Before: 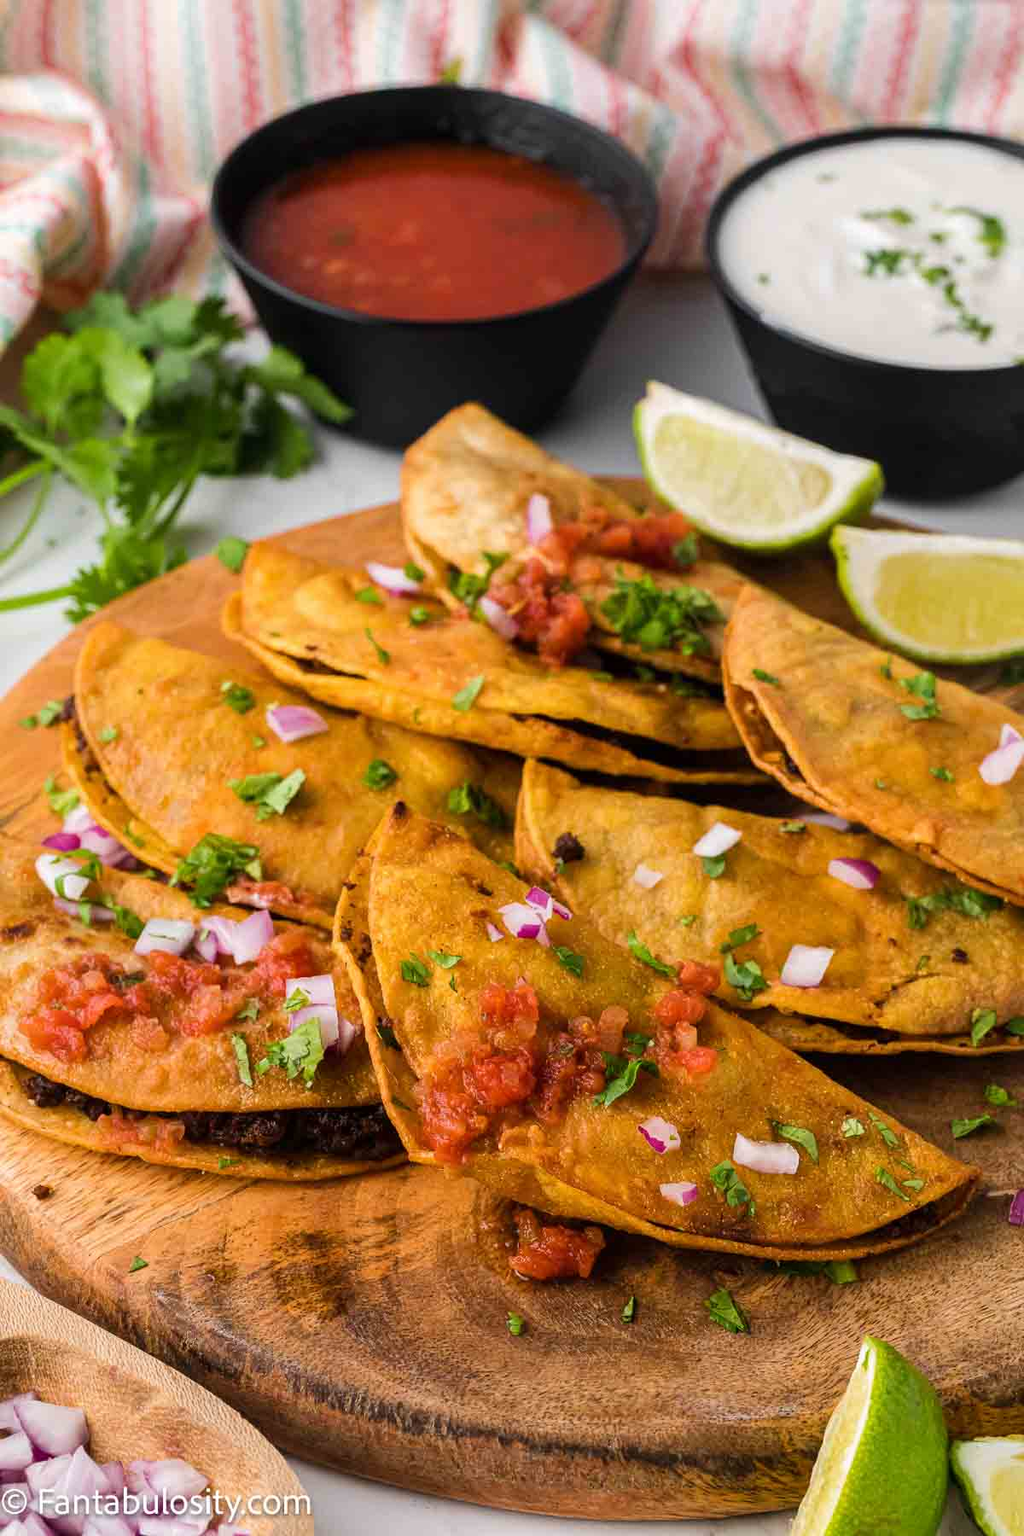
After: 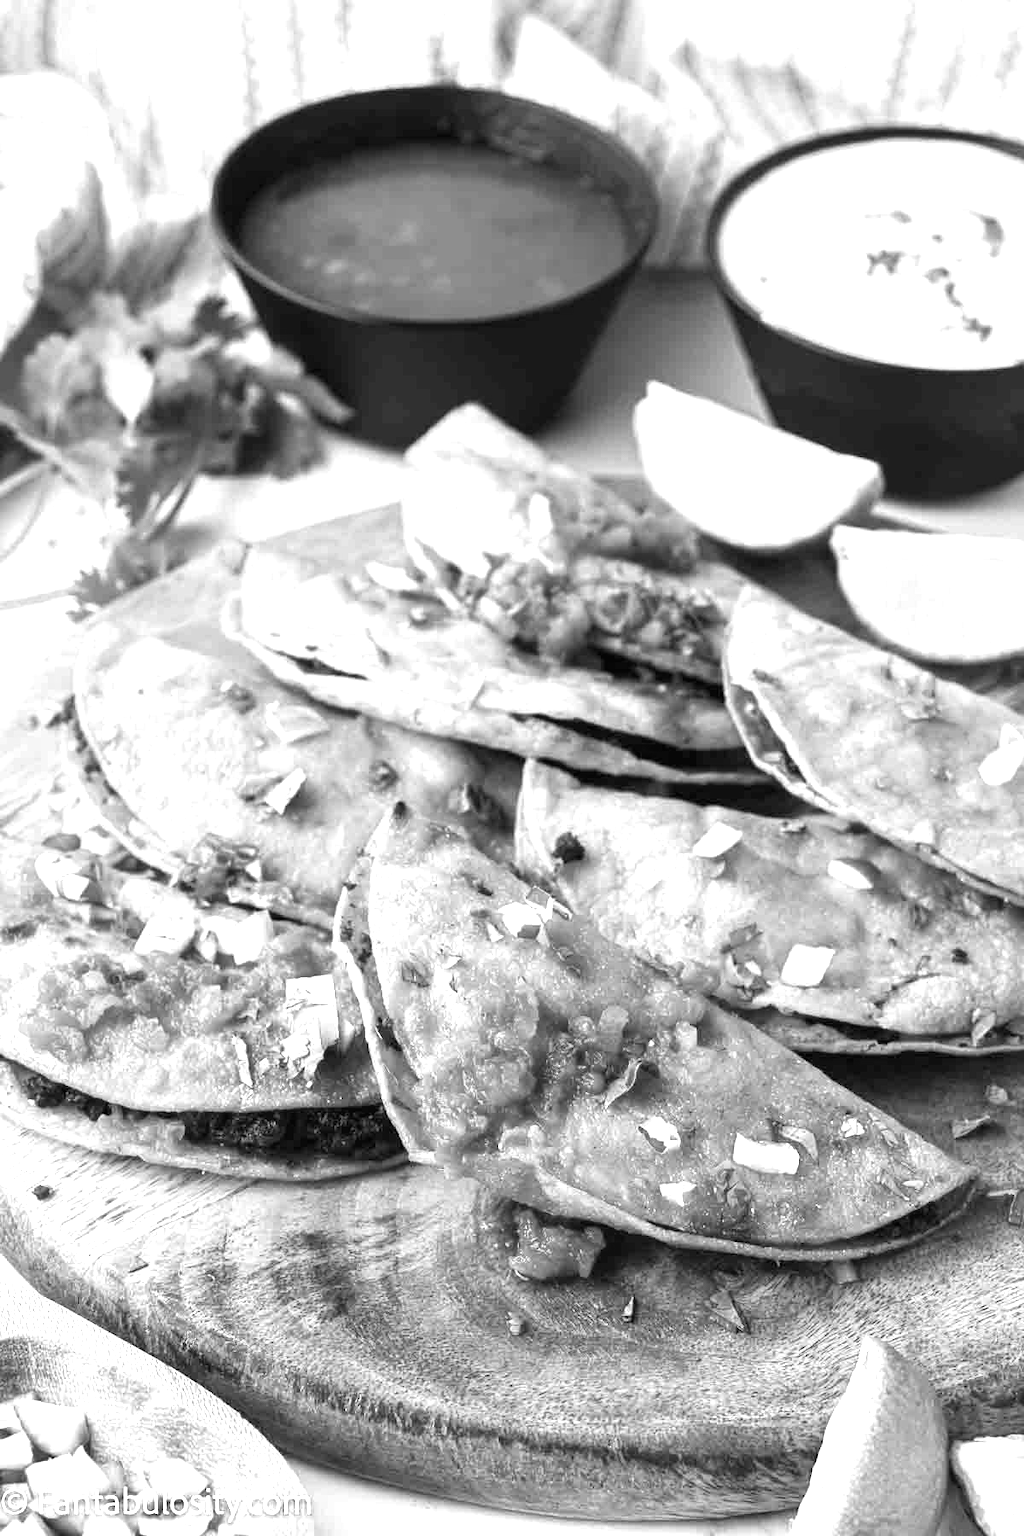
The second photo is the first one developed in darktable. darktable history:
monochrome: a 32, b 64, size 2.3, highlights 1
exposure: black level correction 0, exposure 1.2 EV, compensate exposure bias true, compensate highlight preservation false
white balance: emerald 1
contrast brightness saturation: saturation 0.13
